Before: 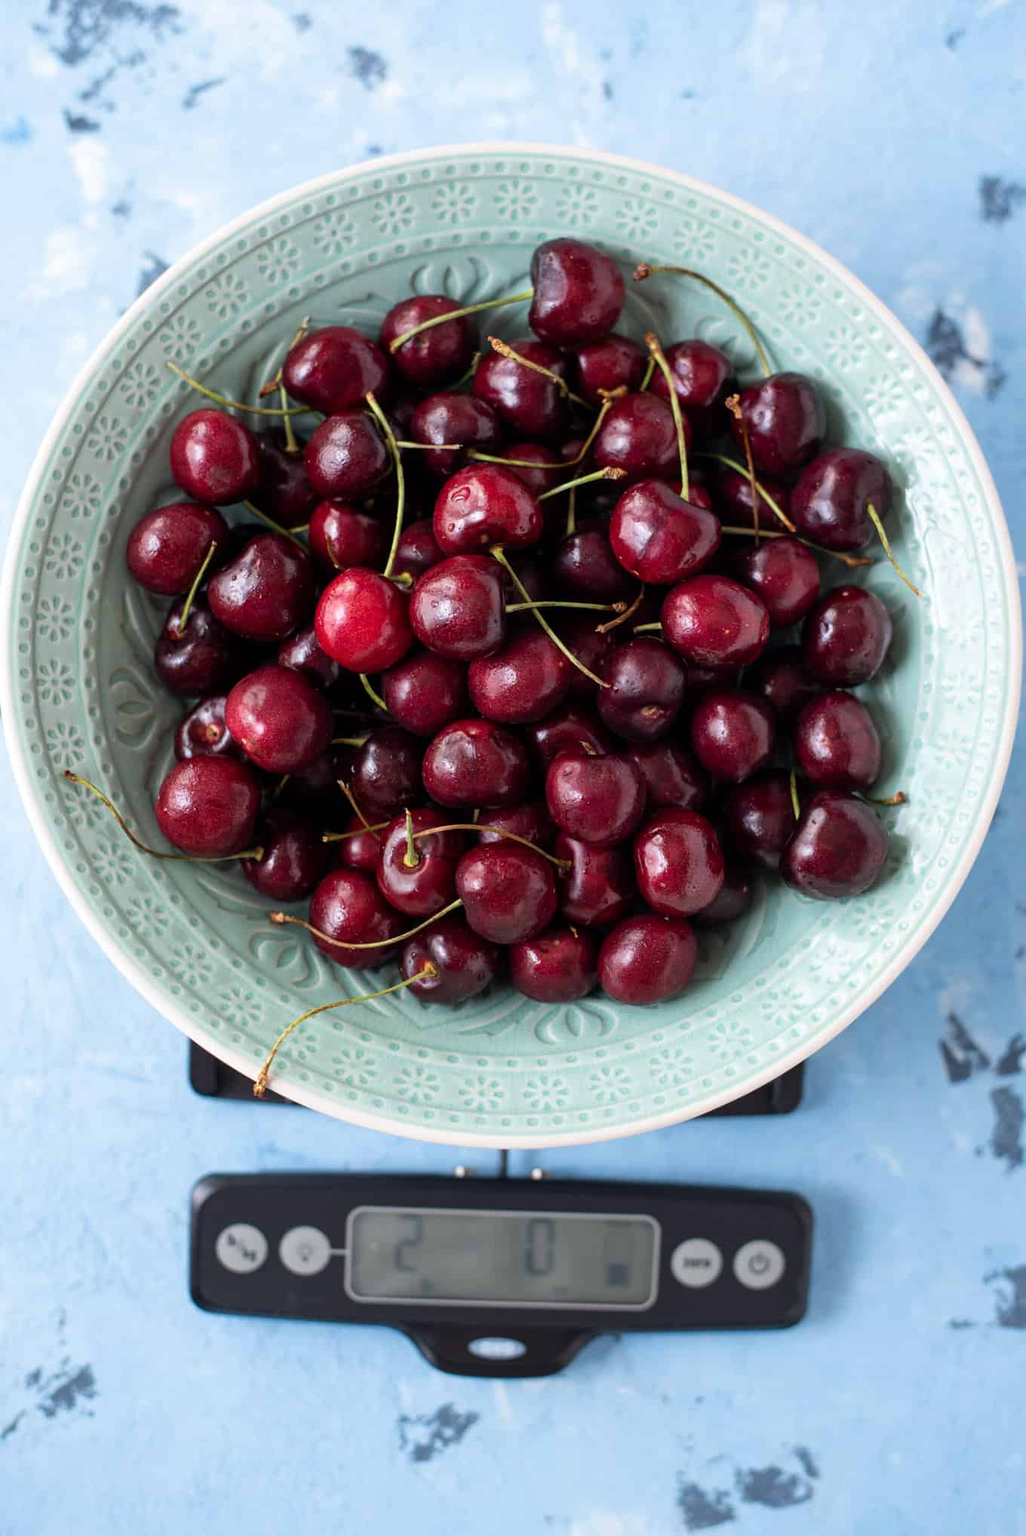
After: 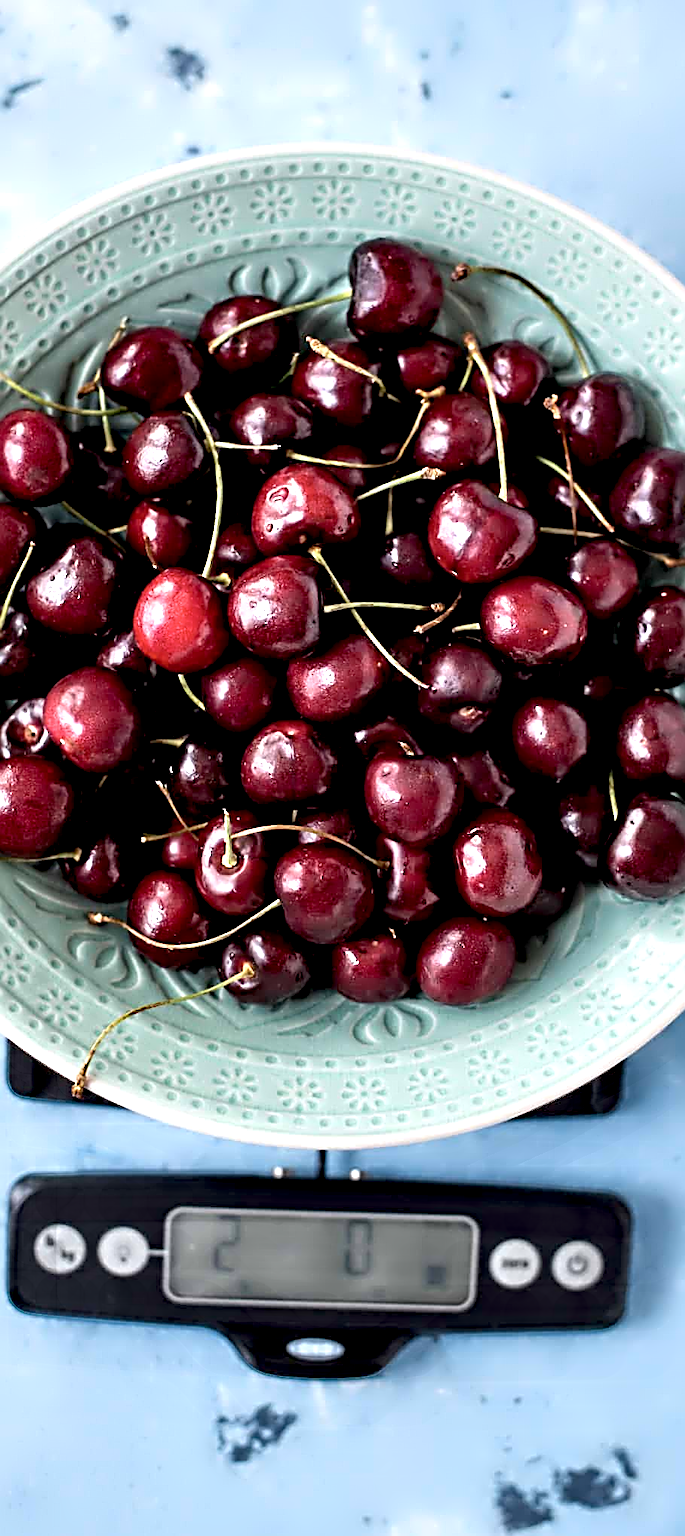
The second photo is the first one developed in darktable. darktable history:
sharpen: radius 2.543, amount 0.636
crop and rotate: left 17.732%, right 15.423%
contrast equalizer: y [[0.783, 0.666, 0.575, 0.77, 0.556, 0.501], [0.5 ×6], [0.5 ×6], [0, 0.02, 0.272, 0.399, 0.062, 0], [0 ×6]]
exposure: black level correction 0.007, exposure 0.093 EV, compensate highlight preservation false
